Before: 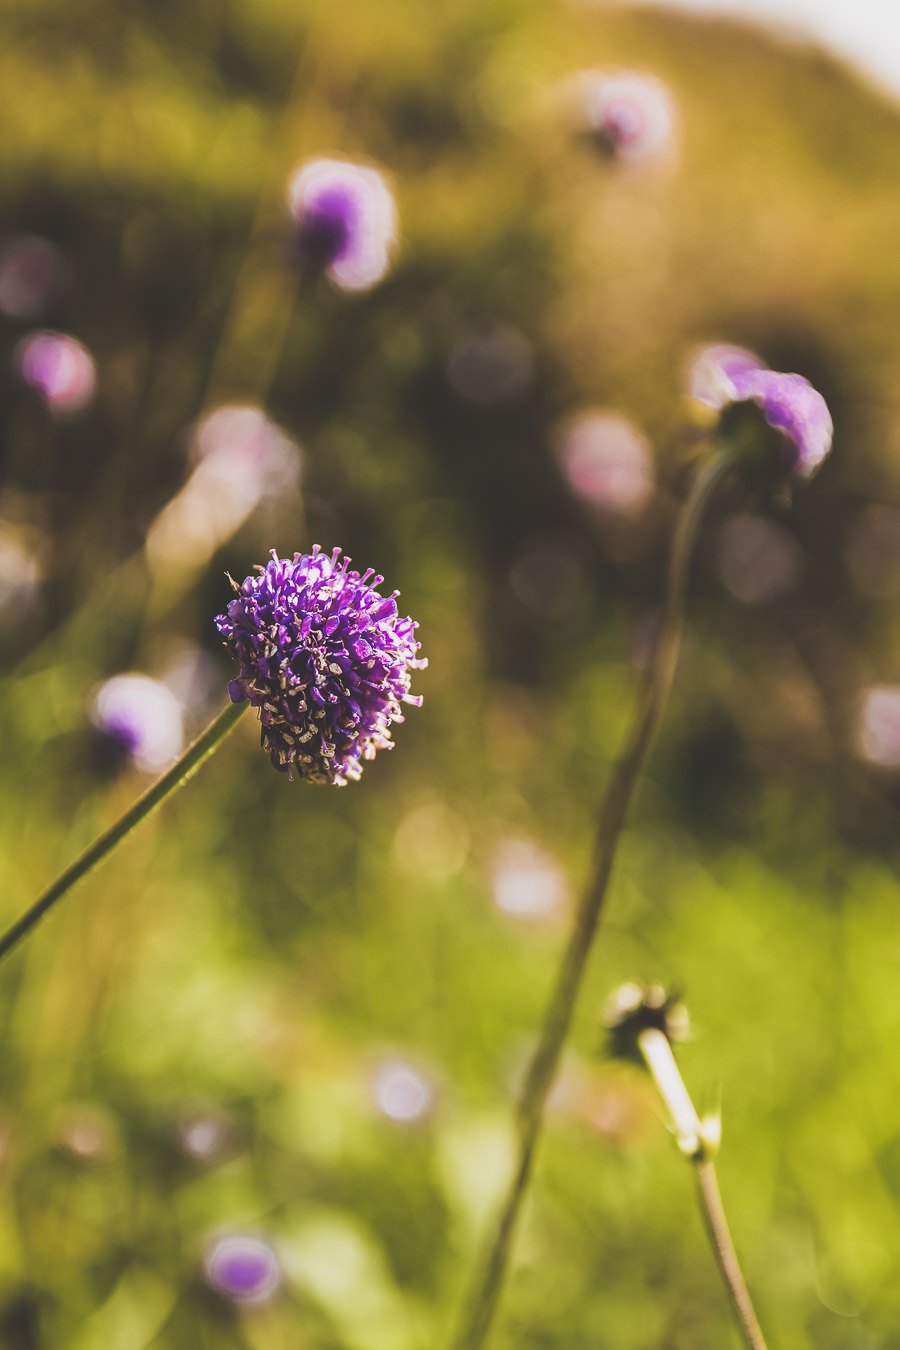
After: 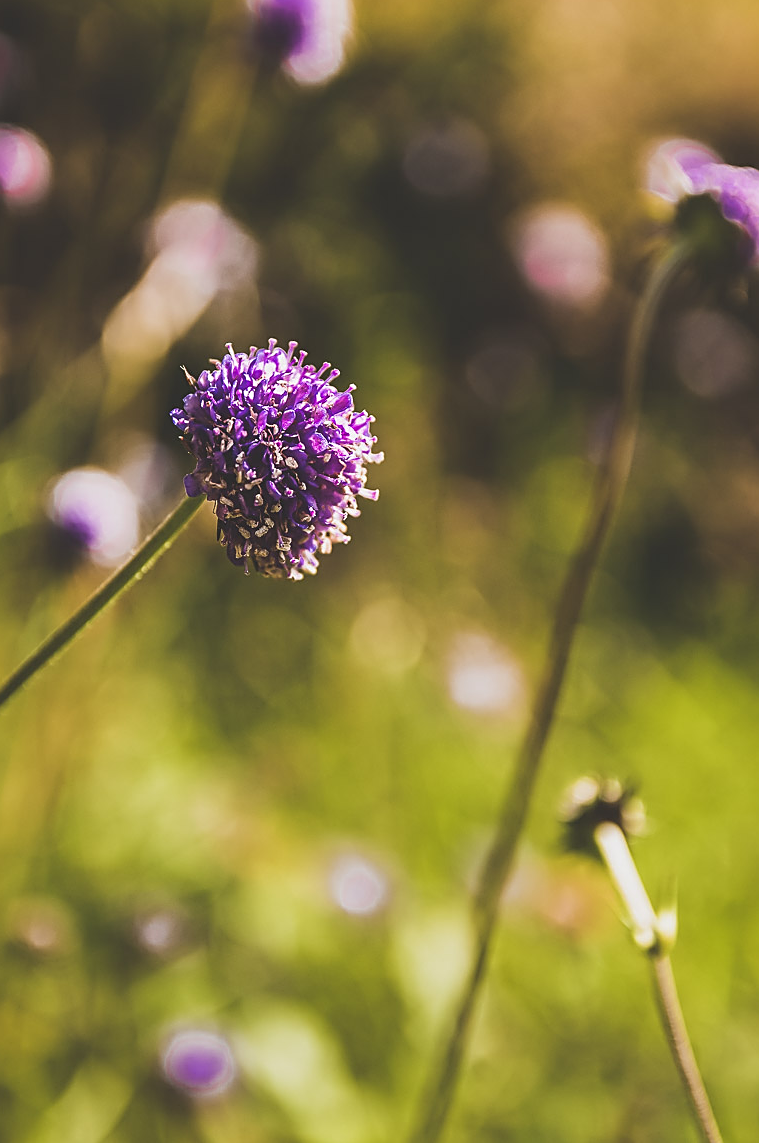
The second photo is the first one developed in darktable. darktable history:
crop and rotate: left 4.937%, top 15.315%, right 10.641%
sharpen: on, module defaults
